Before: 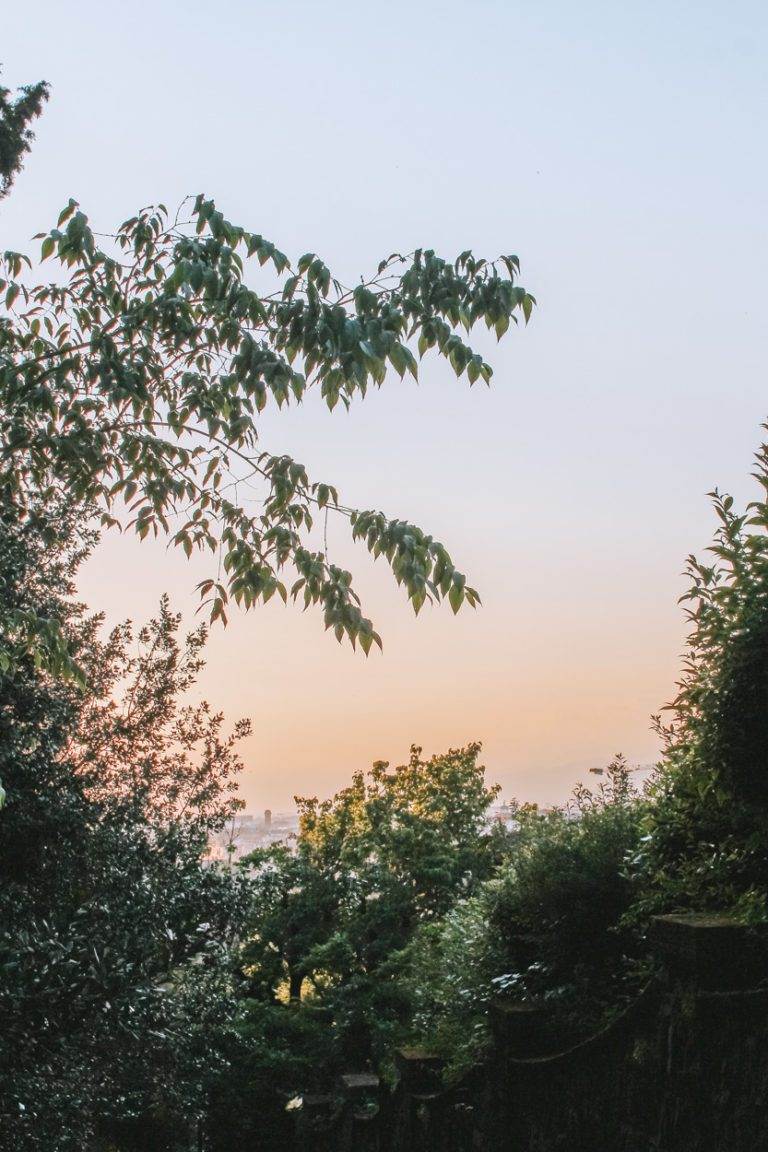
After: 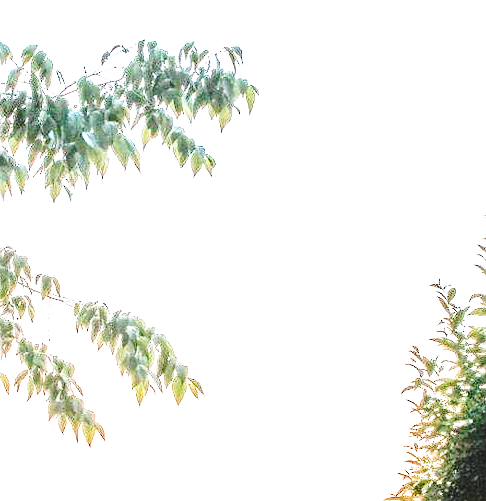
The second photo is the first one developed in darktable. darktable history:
exposure: black level correction 0, exposure 1.44 EV, compensate exposure bias true, compensate highlight preservation false
sharpen: radius 1.005, threshold 0.95
contrast equalizer: y [[0.6 ×6], [0.55 ×6], [0 ×6], [0 ×6], [0 ×6]], mix 0.311
base curve: curves: ch0 [(0, 0) (0.032, 0.037) (0.105, 0.228) (0.435, 0.76) (0.856, 0.983) (1, 1)], preserve colors none
contrast brightness saturation: contrast 0.045
crop: left 36.151%, top 18.16%, right 0.52%, bottom 38.305%
